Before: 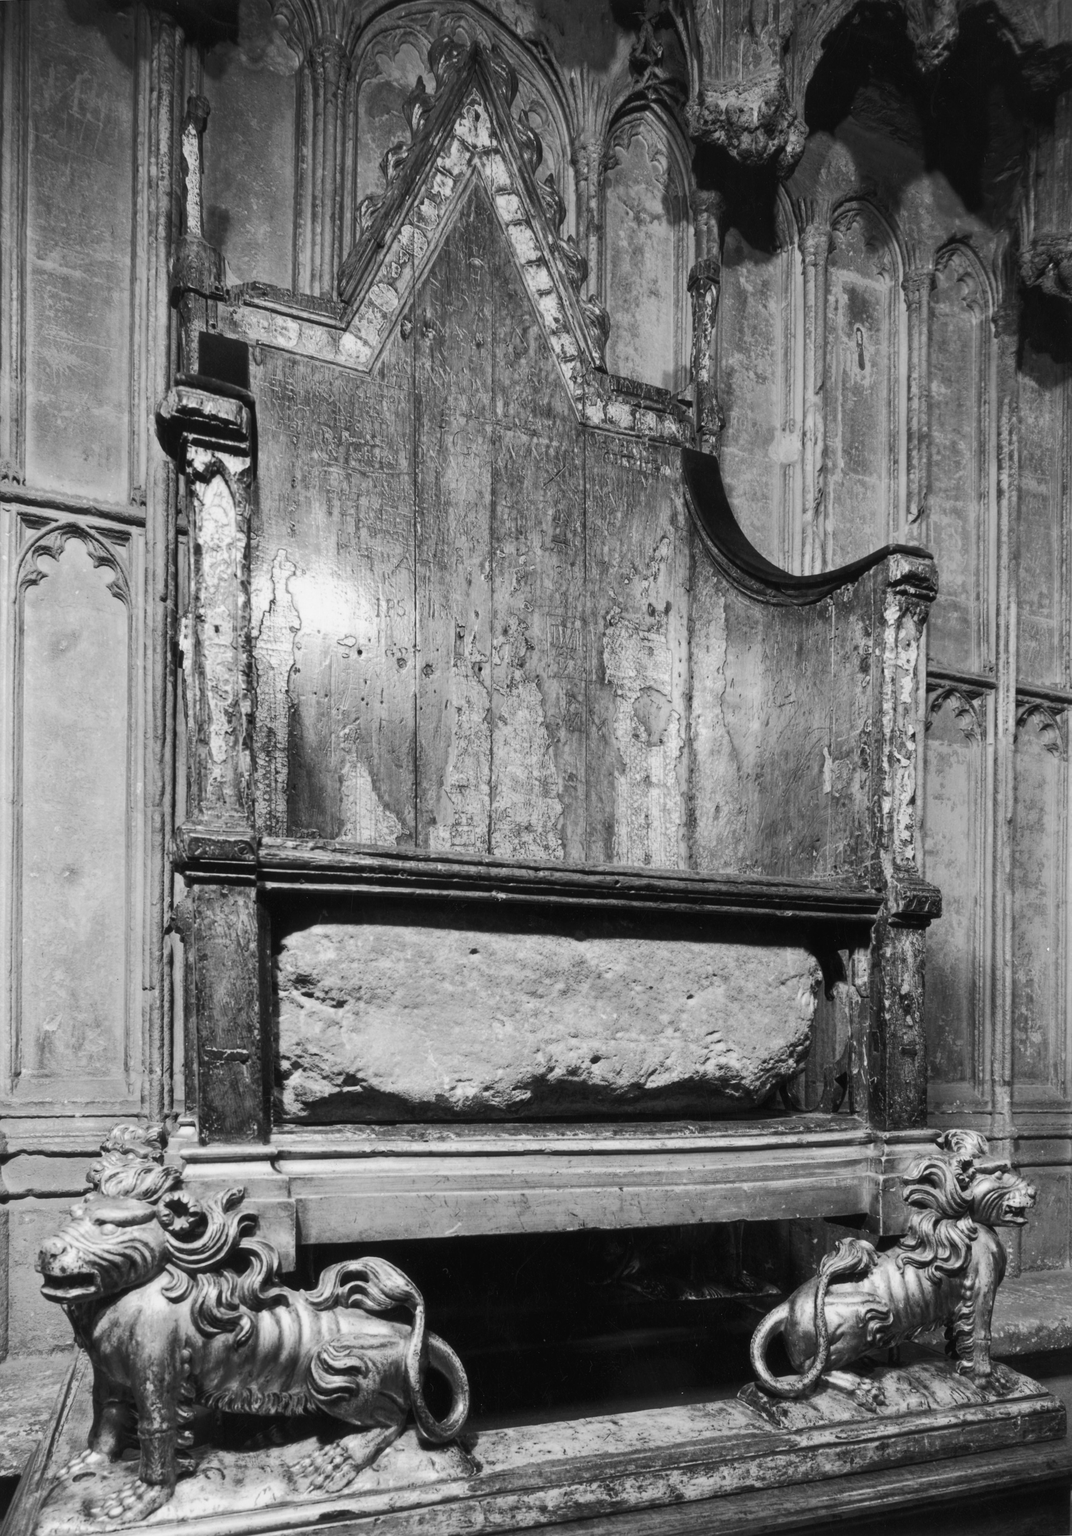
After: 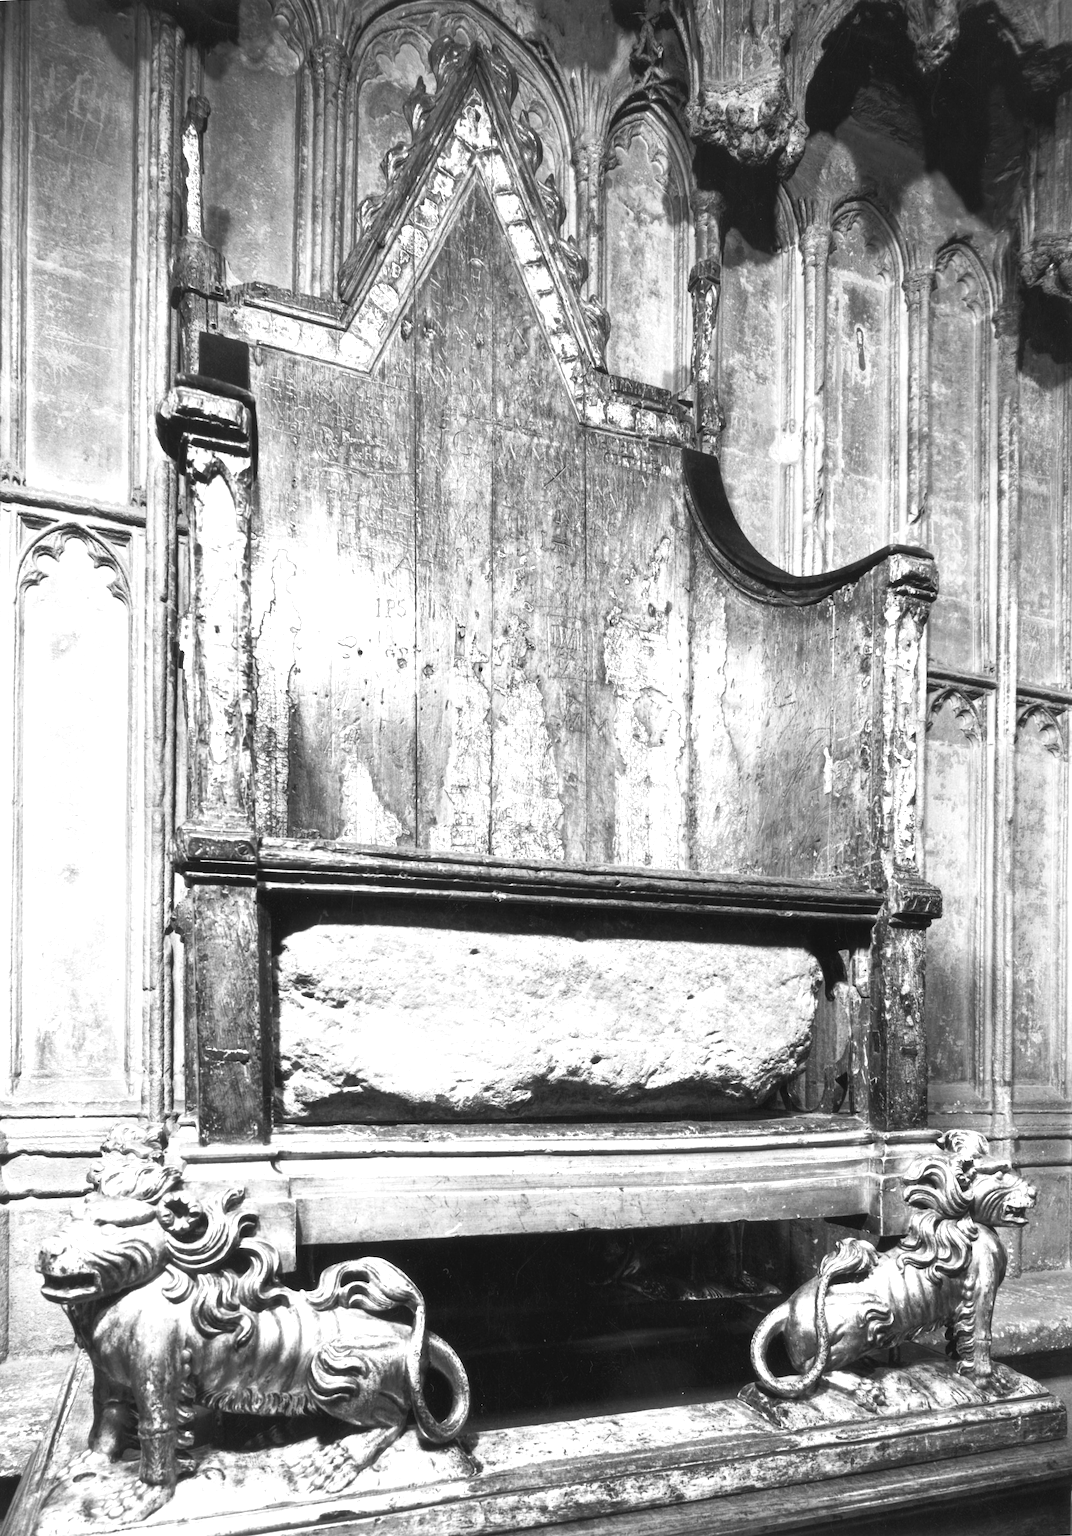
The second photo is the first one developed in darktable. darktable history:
exposure: black level correction 0, exposure 1.191 EV, compensate highlight preservation false
